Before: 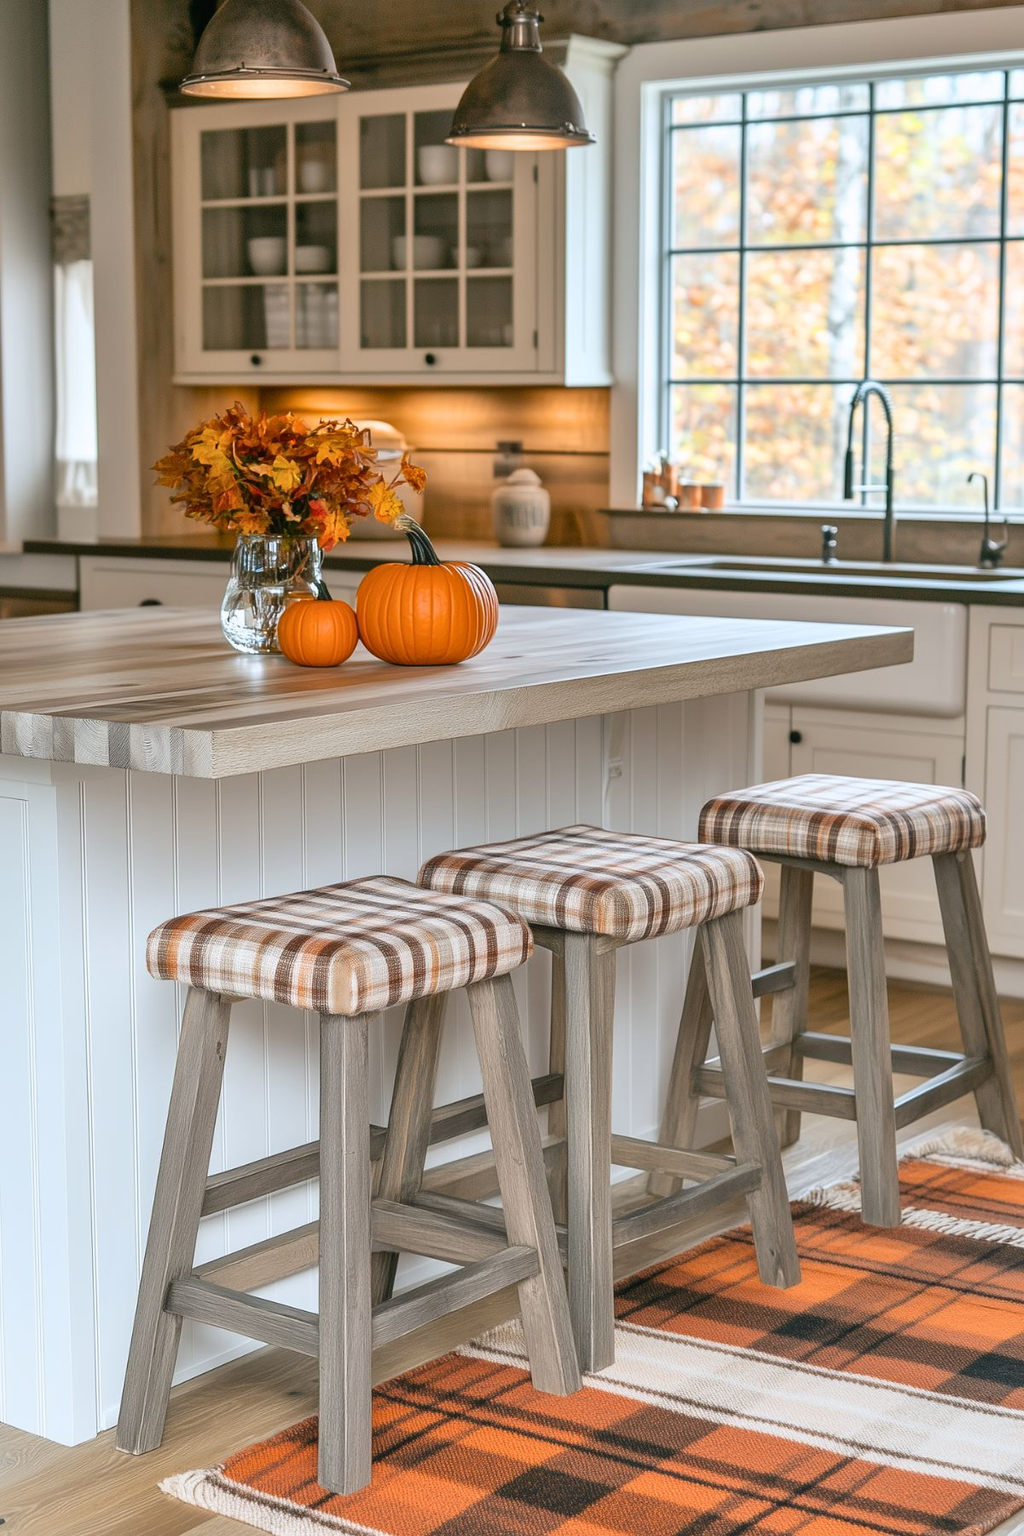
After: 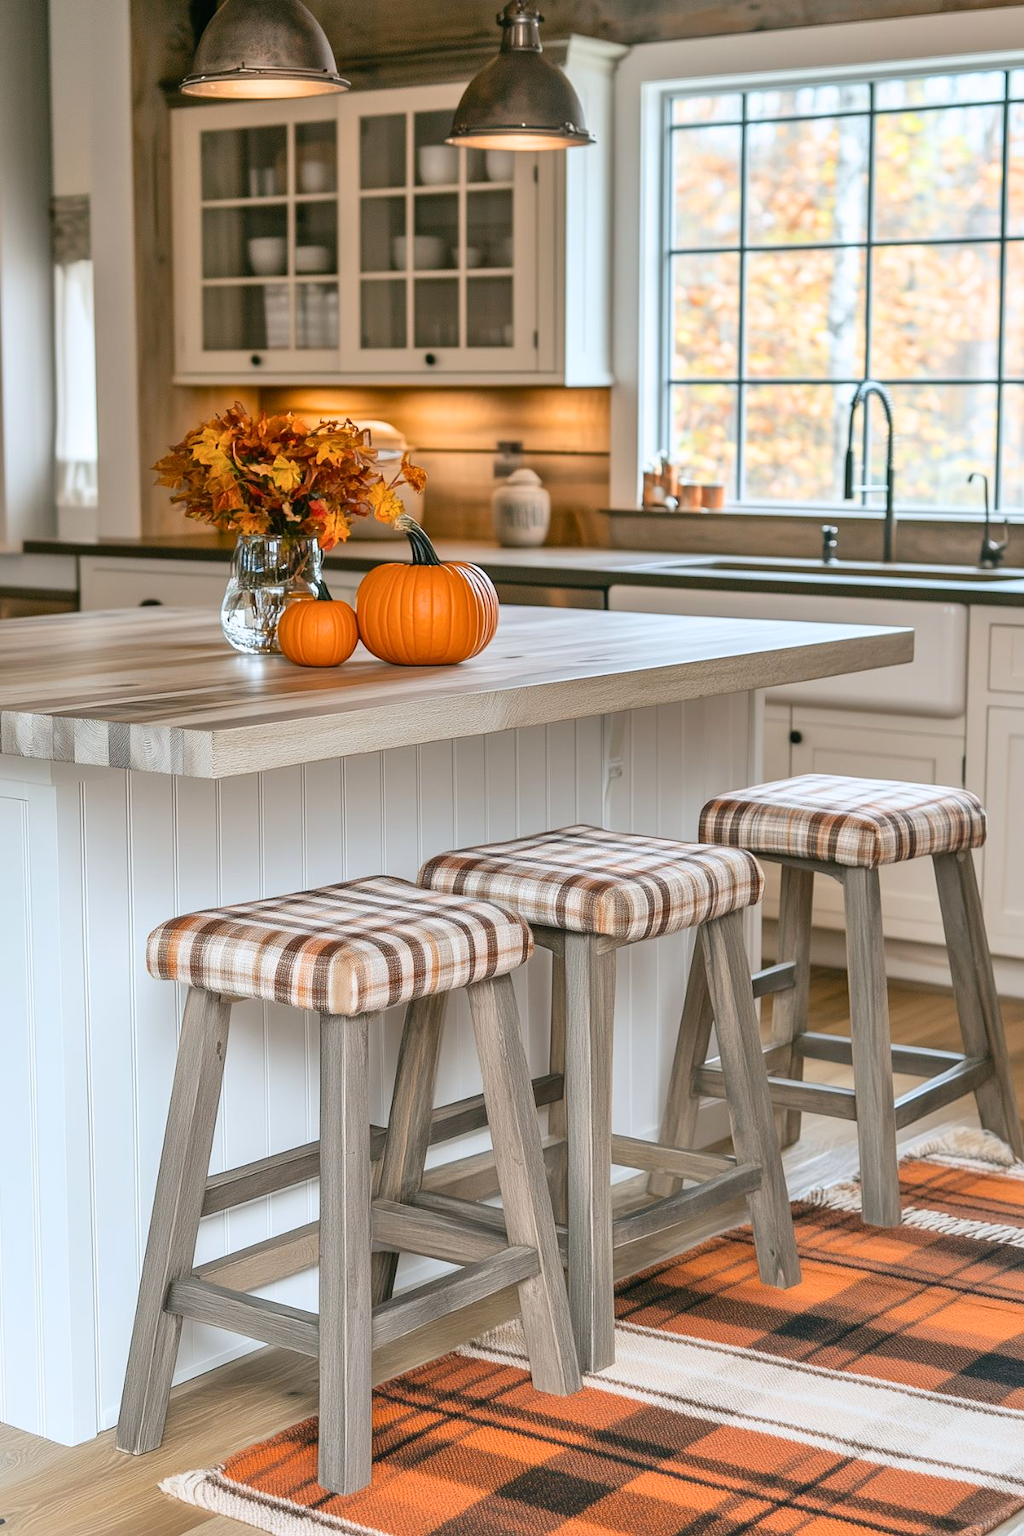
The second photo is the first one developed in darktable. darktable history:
contrast brightness saturation: contrast 0.097, brightness 0.019, saturation 0.022
